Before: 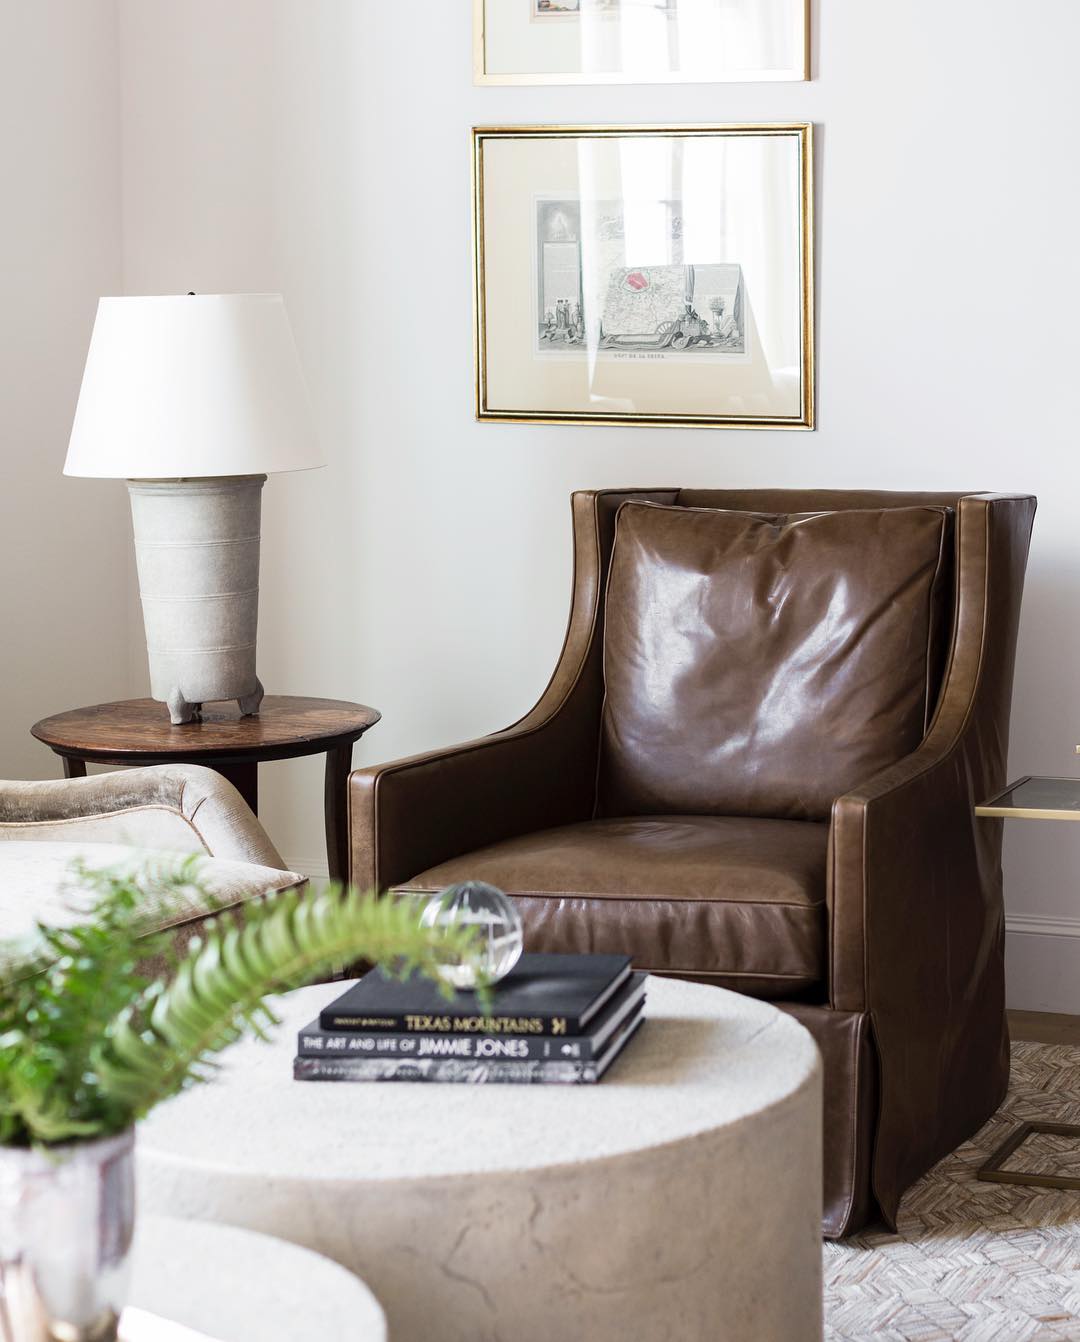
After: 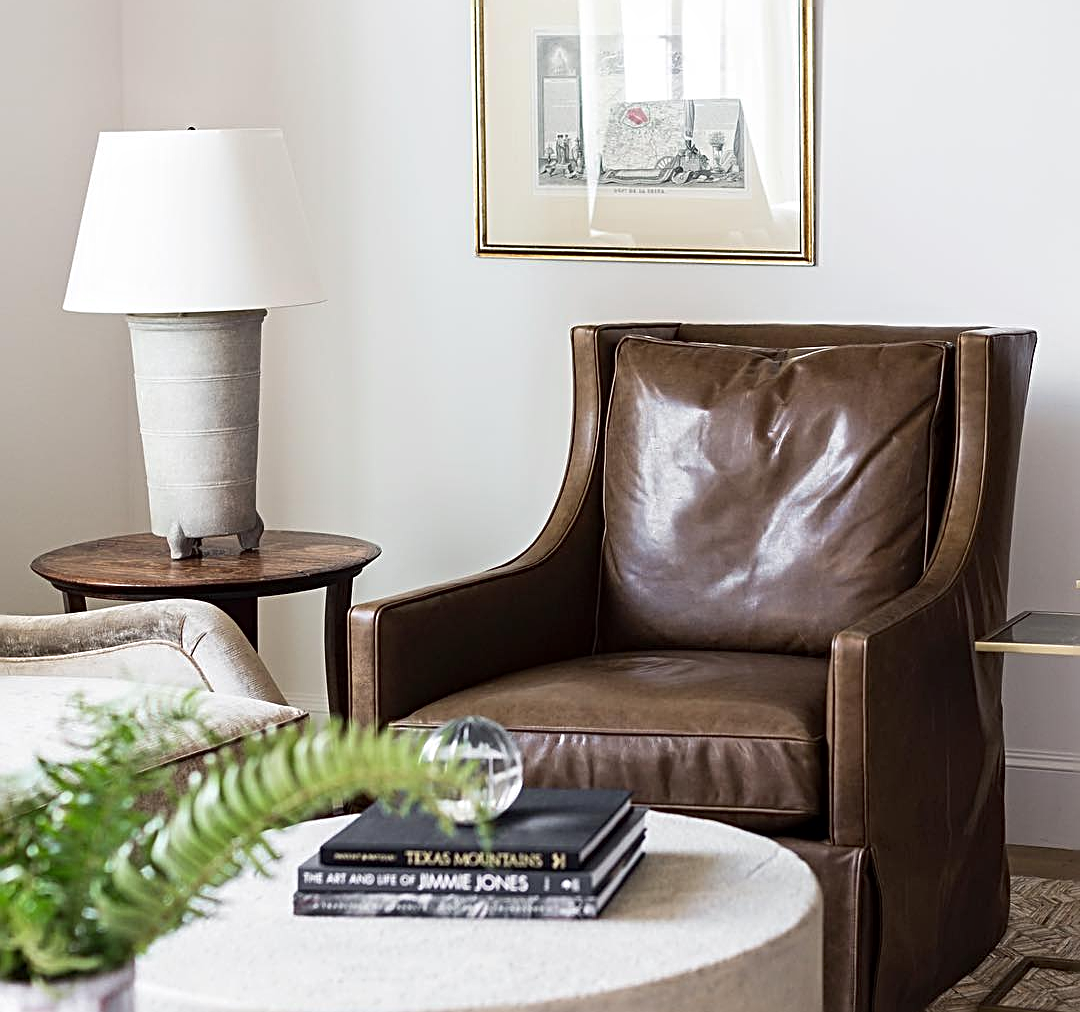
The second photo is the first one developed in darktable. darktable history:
crop and rotate: top 12.316%, bottom 12.202%
sharpen: radius 2.7, amount 0.658
local contrast: mode bilateral grid, contrast 27, coarseness 15, detail 115%, midtone range 0.2
